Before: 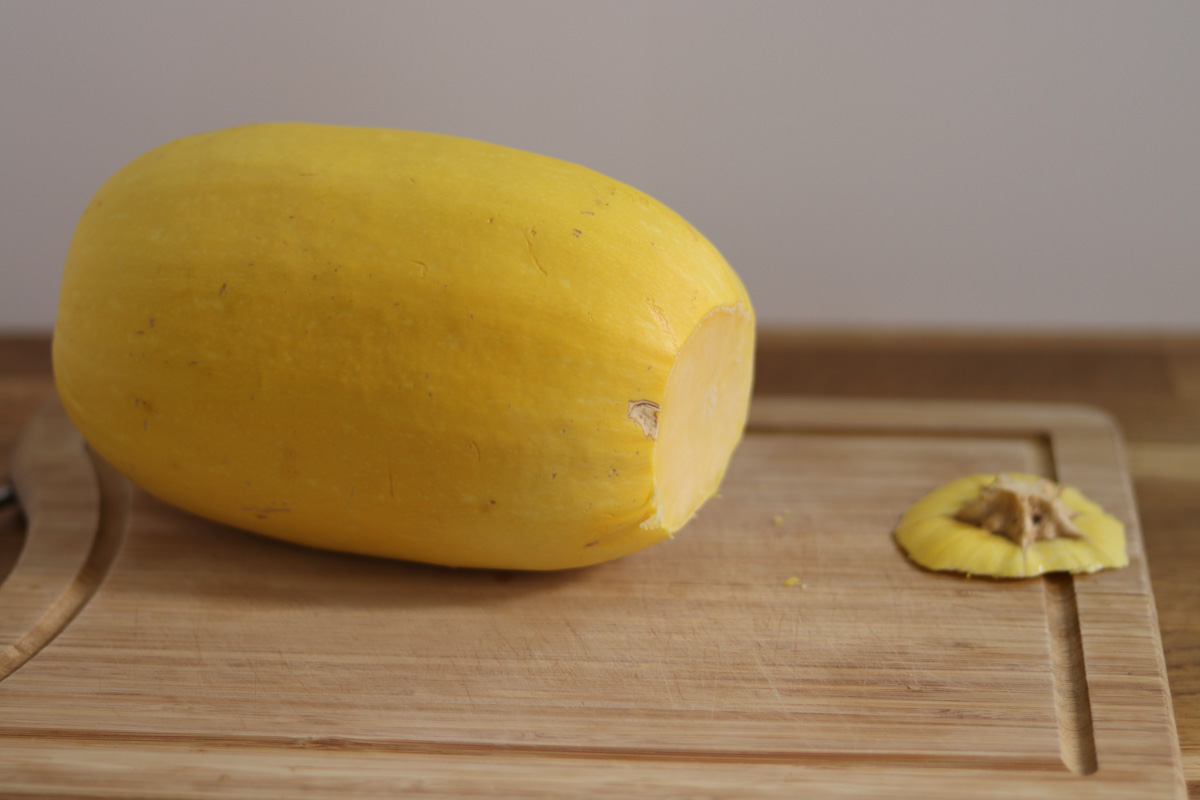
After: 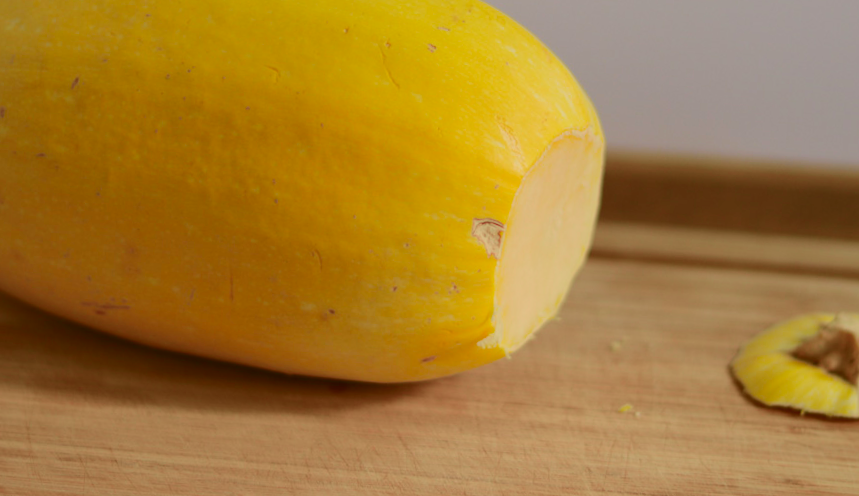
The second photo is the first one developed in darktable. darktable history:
rgb curve: mode RGB, independent channels
tone curve: curves: ch0 [(0, 0.018) (0.036, 0.038) (0.15, 0.131) (0.27, 0.247) (0.528, 0.554) (0.761, 0.761) (1, 0.919)]; ch1 [(0, 0) (0.179, 0.173) (0.322, 0.32) (0.429, 0.431) (0.502, 0.5) (0.519, 0.522) (0.562, 0.588) (0.625, 0.67) (0.711, 0.745) (1, 1)]; ch2 [(0, 0) (0.29, 0.295) (0.404, 0.436) (0.497, 0.499) (0.521, 0.523) (0.561, 0.605) (0.657, 0.655) (0.712, 0.764) (1, 1)], color space Lab, independent channels, preserve colors none
crop and rotate: angle -3.37°, left 9.79%, top 20.73%, right 12.42%, bottom 11.82%
